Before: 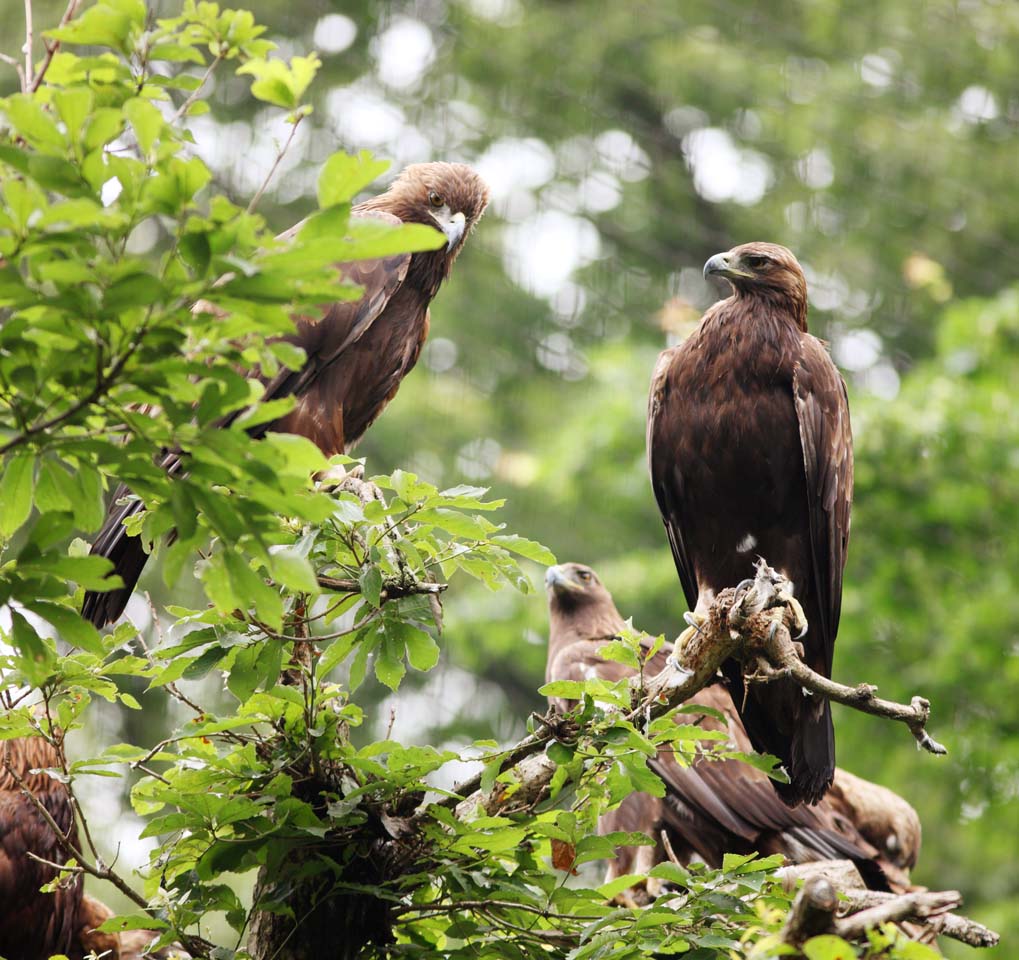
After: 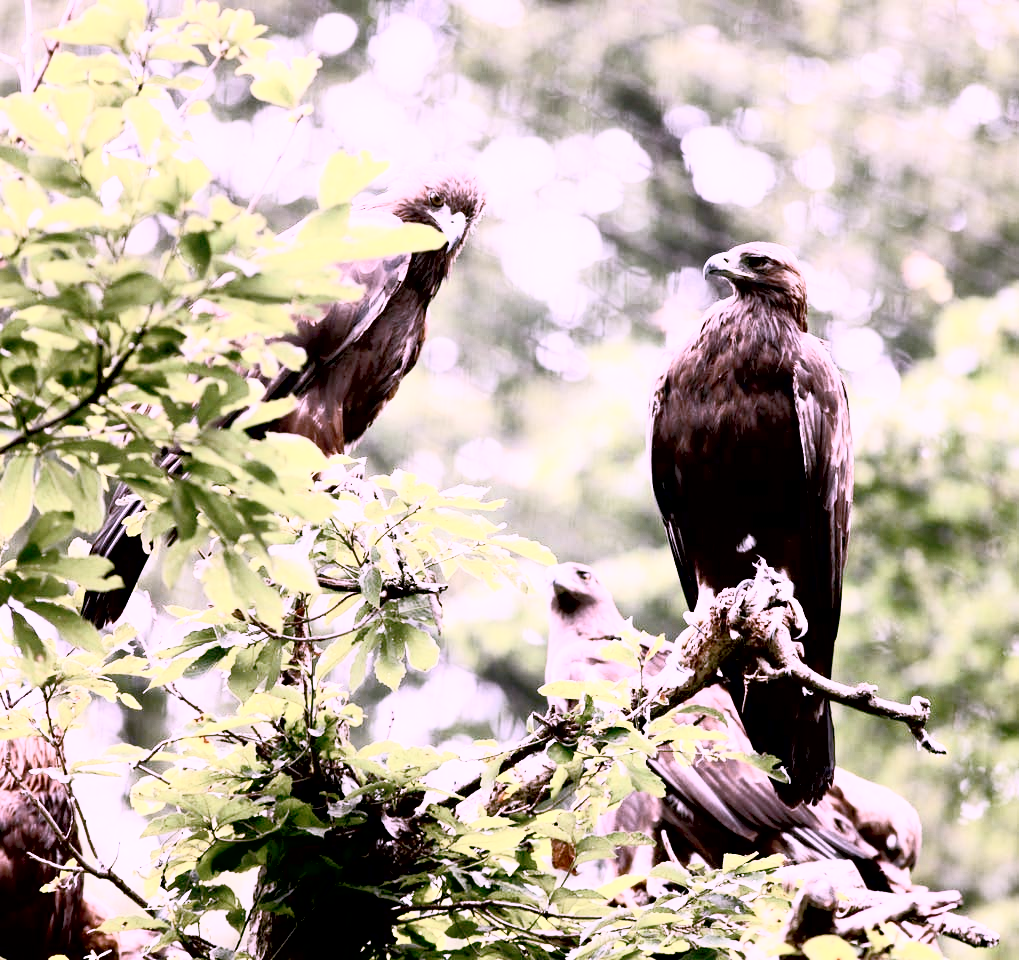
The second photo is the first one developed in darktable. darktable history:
color correction: highlights a* 16.01, highlights b* -20.48
contrast brightness saturation: contrast 0.57, brightness 0.572, saturation -0.341
exposure: black level correction 0.025, exposure 0.186 EV, compensate highlight preservation false
